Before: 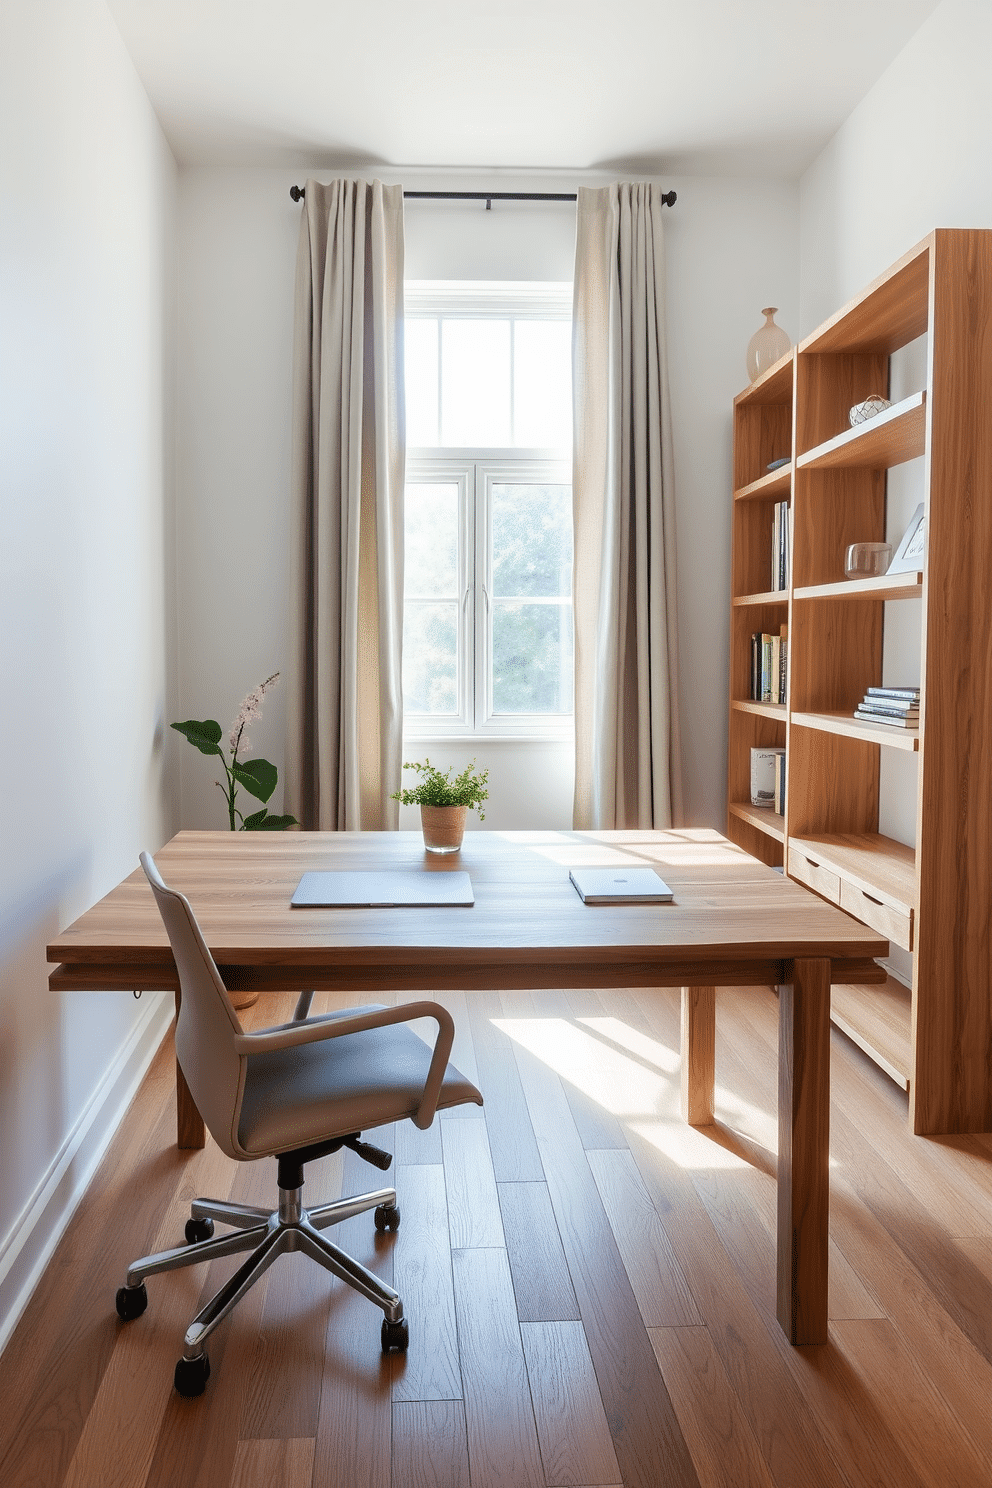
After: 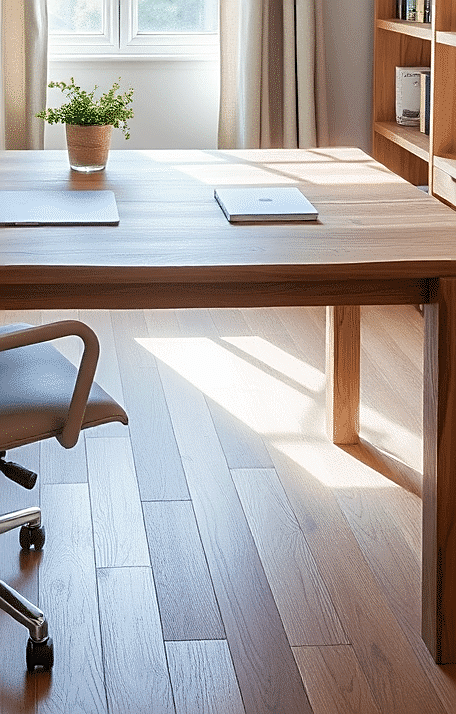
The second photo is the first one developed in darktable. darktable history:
crop: left 35.879%, top 45.813%, right 18.131%, bottom 6.19%
sharpen: amount 0.494
